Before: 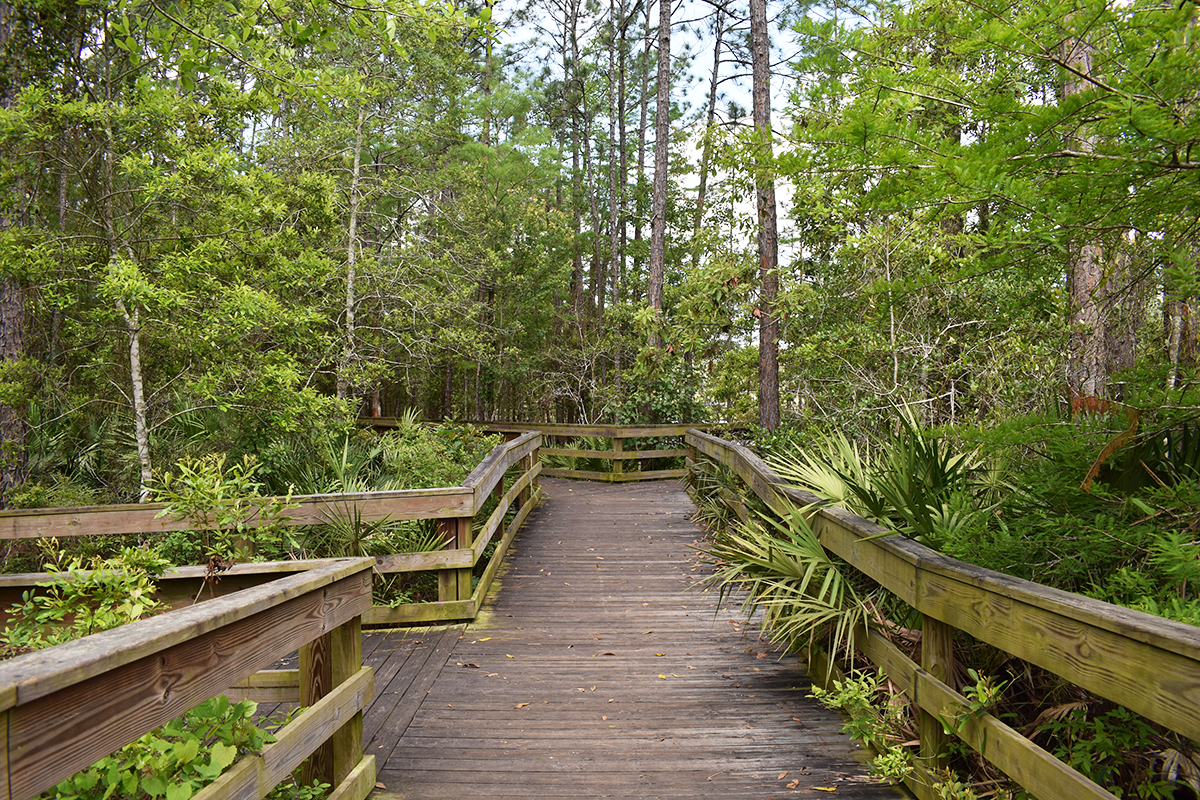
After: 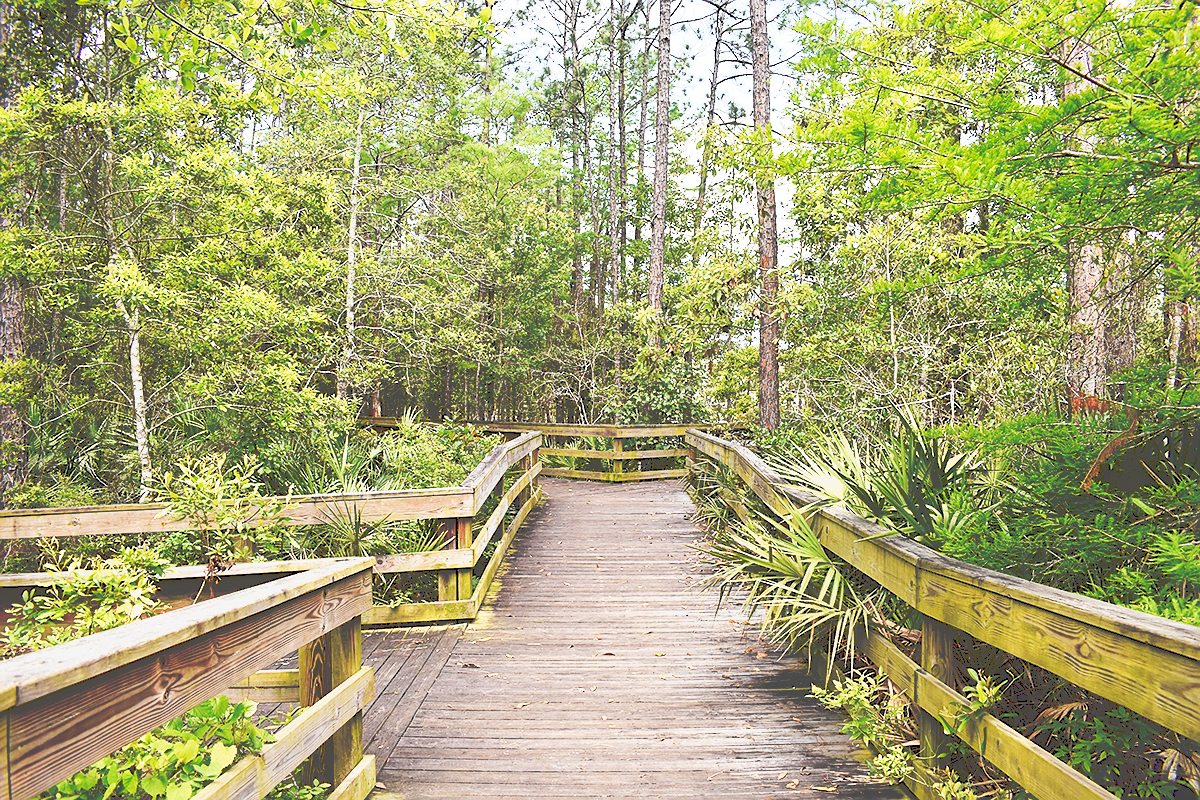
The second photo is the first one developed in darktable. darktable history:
sharpen: radius 0.969, amount 0.604
tone curve: curves: ch0 [(0, 0) (0.003, 0.279) (0.011, 0.287) (0.025, 0.295) (0.044, 0.304) (0.069, 0.316) (0.1, 0.319) (0.136, 0.316) (0.177, 0.32) (0.224, 0.359) (0.277, 0.421) (0.335, 0.511) (0.399, 0.639) (0.468, 0.734) (0.543, 0.827) (0.623, 0.89) (0.709, 0.944) (0.801, 0.965) (0.898, 0.968) (1, 1)], preserve colors none
